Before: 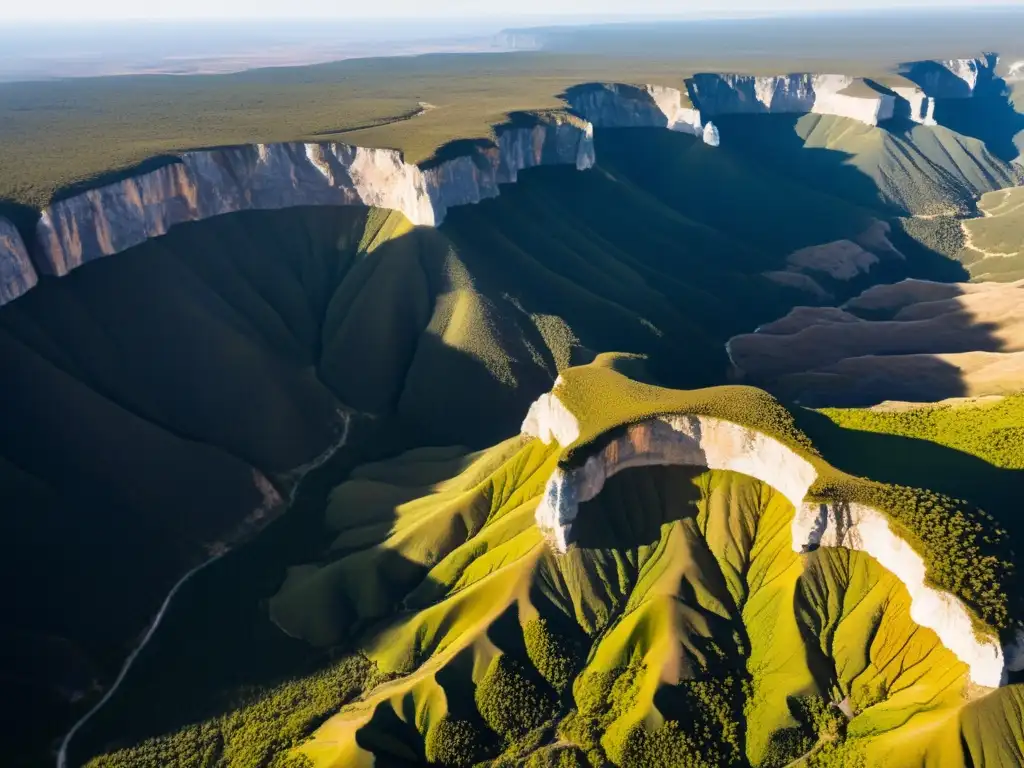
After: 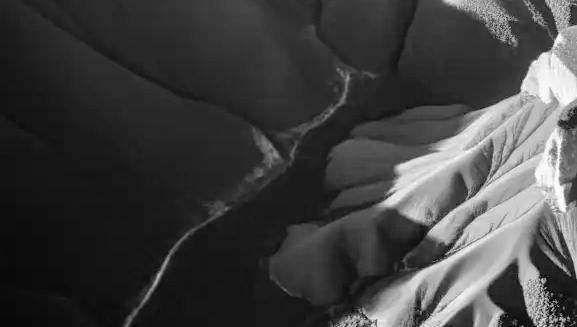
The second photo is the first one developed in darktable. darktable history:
white balance: red 0.954, blue 1.079
tone equalizer: -7 EV 0.15 EV, -6 EV 0.6 EV, -5 EV 1.15 EV, -4 EV 1.33 EV, -3 EV 1.15 EV, -2 EV 0.6 EV, -1 EV 0.15 EV, mask exposure compensation -0.5 EV
monochrome: on, module defaults
local contrast: on, module defaults
crop: top 44.483%, right 43.593%, bottom 12.892%
